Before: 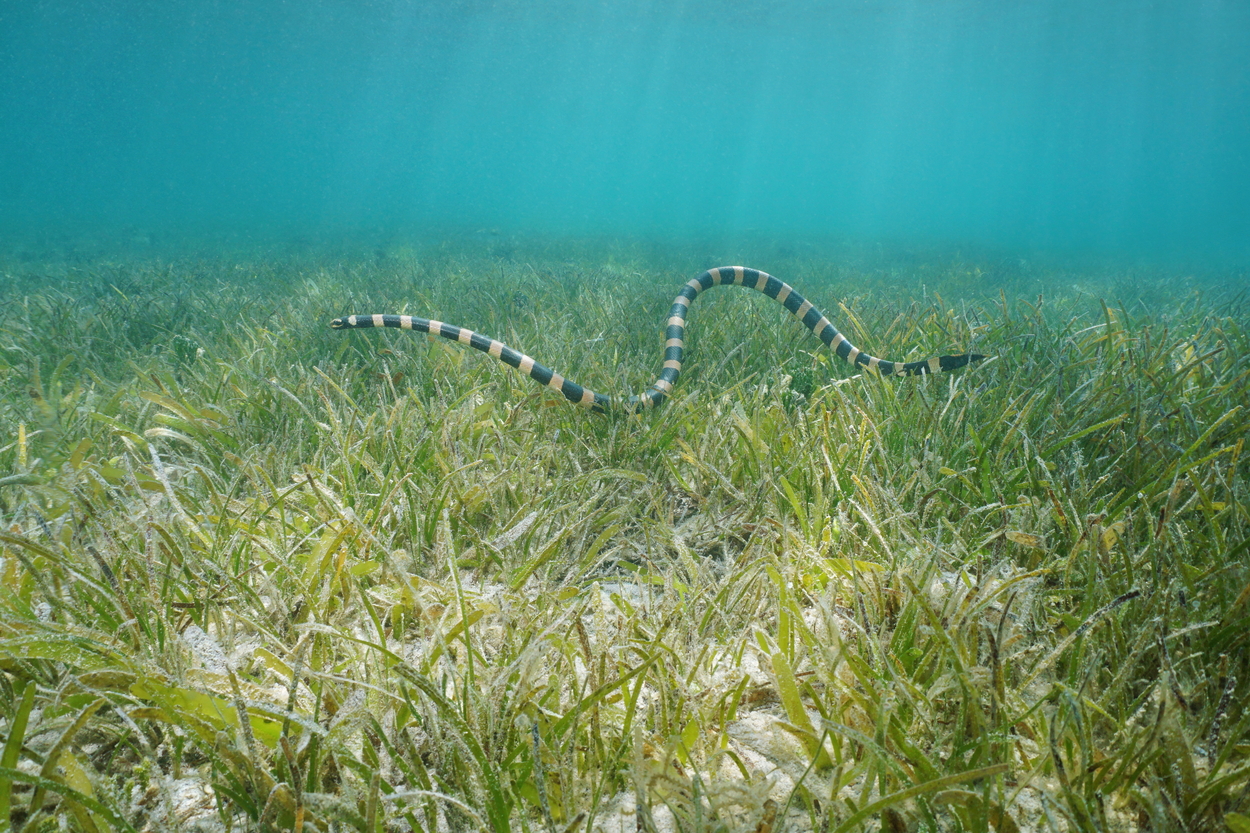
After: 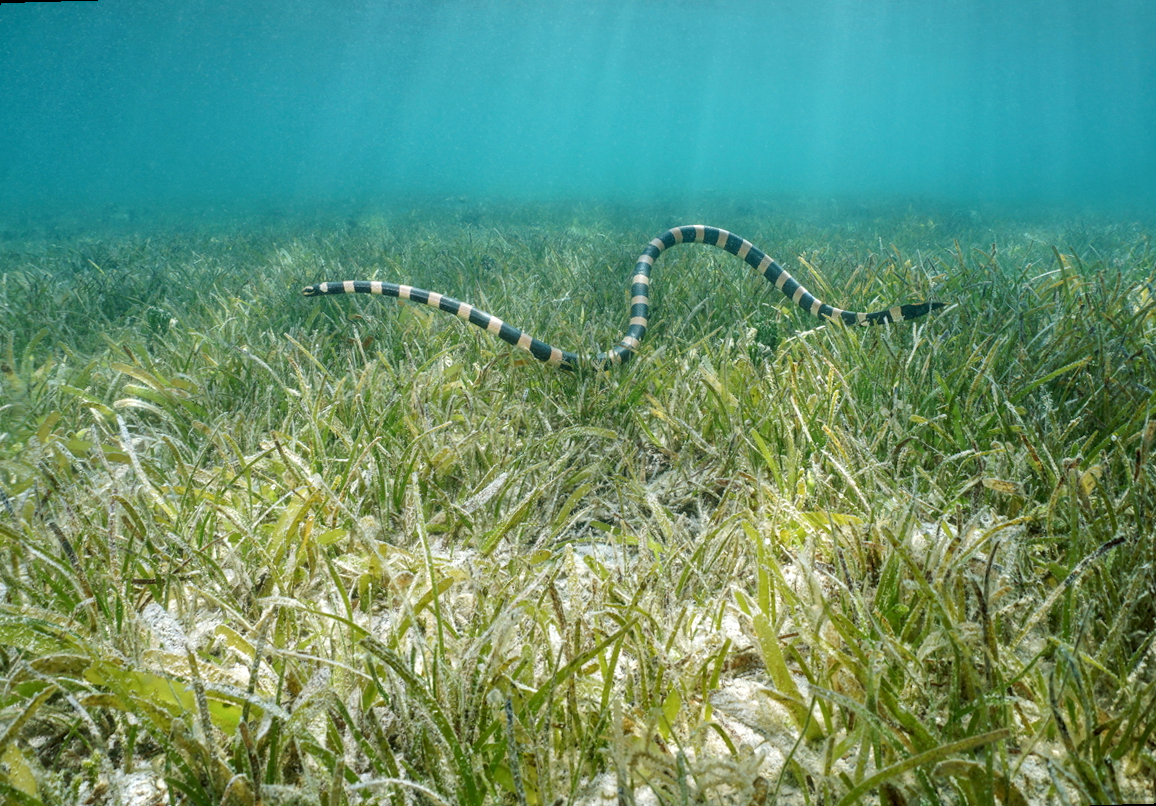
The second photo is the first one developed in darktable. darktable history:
local contrast: detail 140%
rotate and perspective: rotation -1.68°, lens shift (vertical) -0.146, crop left 0.049, crop right 0.912, crop top 0.032, crop bottom 0.96
